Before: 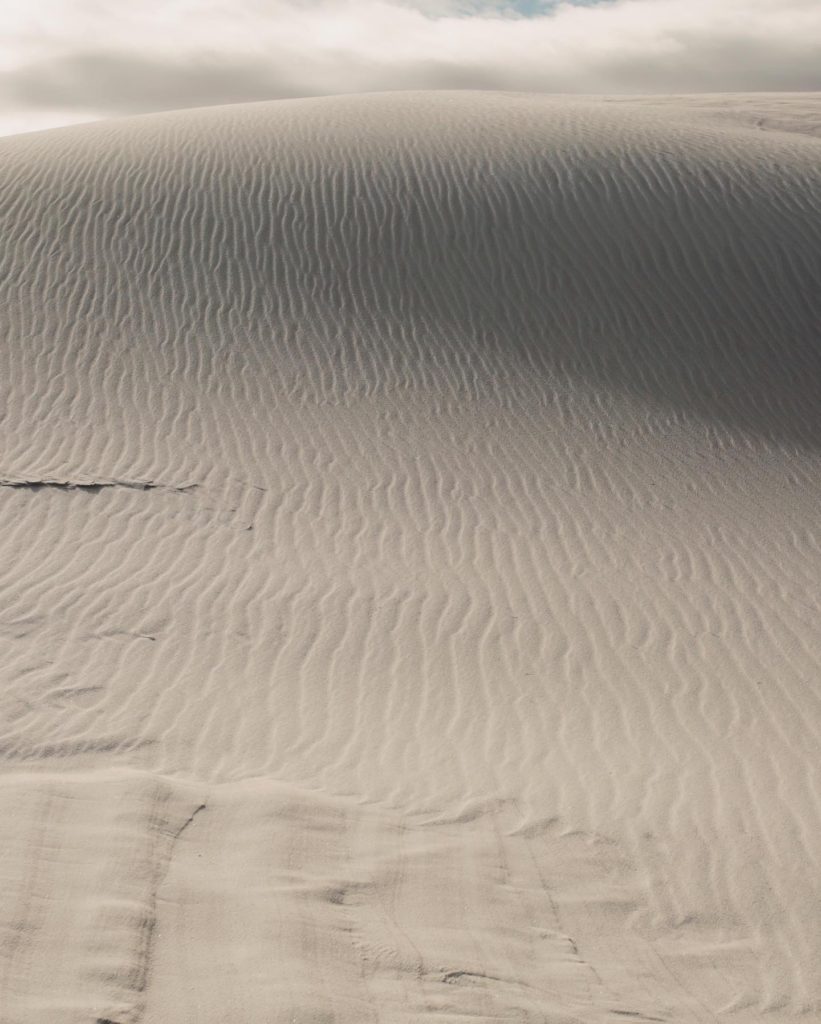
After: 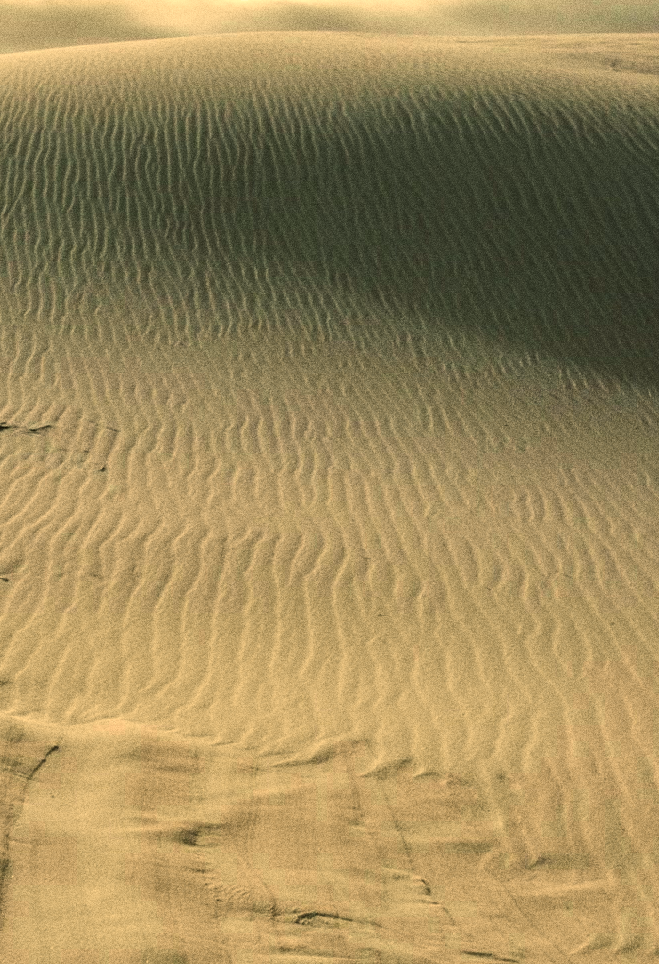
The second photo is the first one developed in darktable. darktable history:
crop and rotate: left 17.959%, top 5.771%, right 1.742%
grain: coarseness 0.09 ISO, strength 40%
color balance: mode lift, gamma, gain (sRGB), lift [1.014, 0.966, 0.918, 0.87], gamma [0.86, 0.734, 0.918, 0.976], gain [1.063, 1.13, 1.063, 0.86]
shadows and highlights: shadows 60, soften with gaussian
